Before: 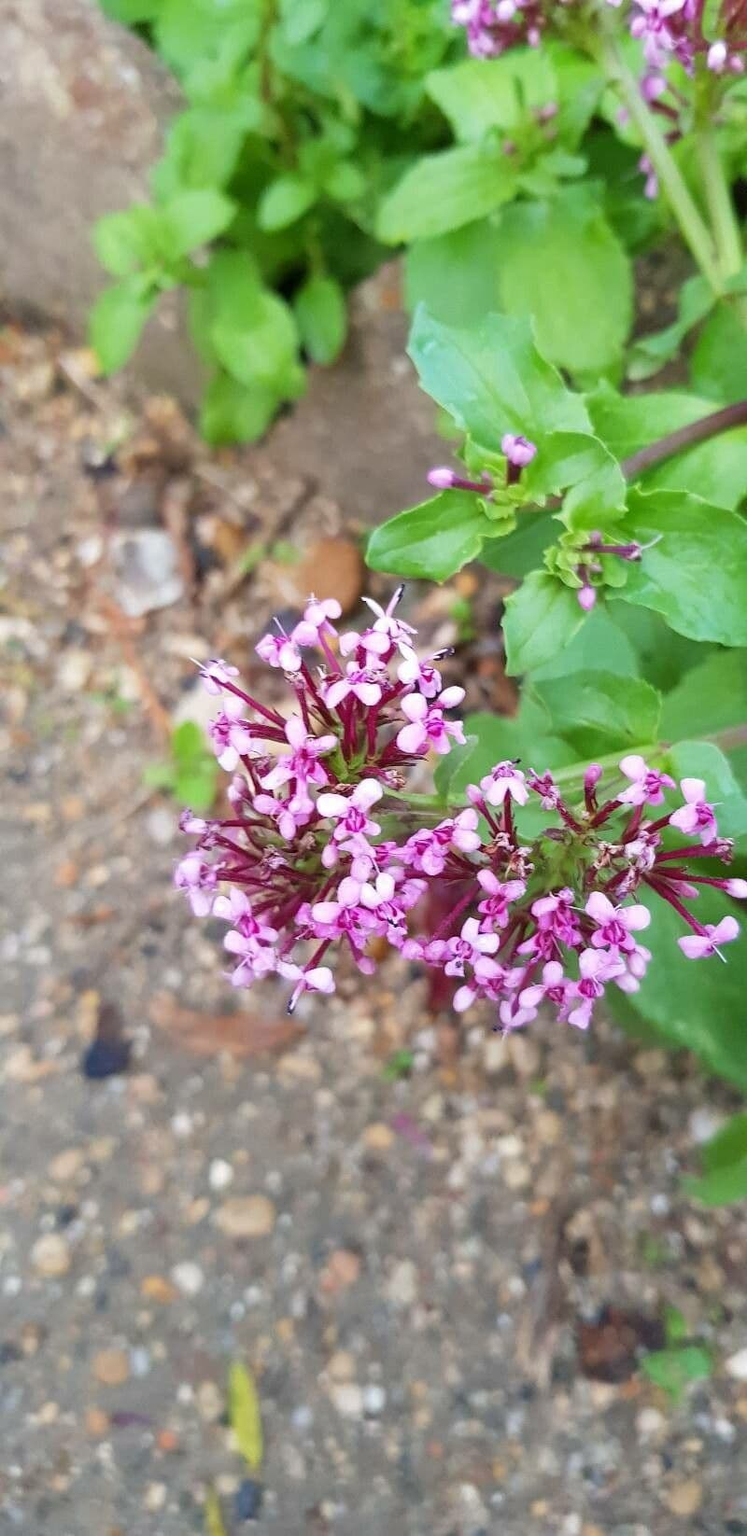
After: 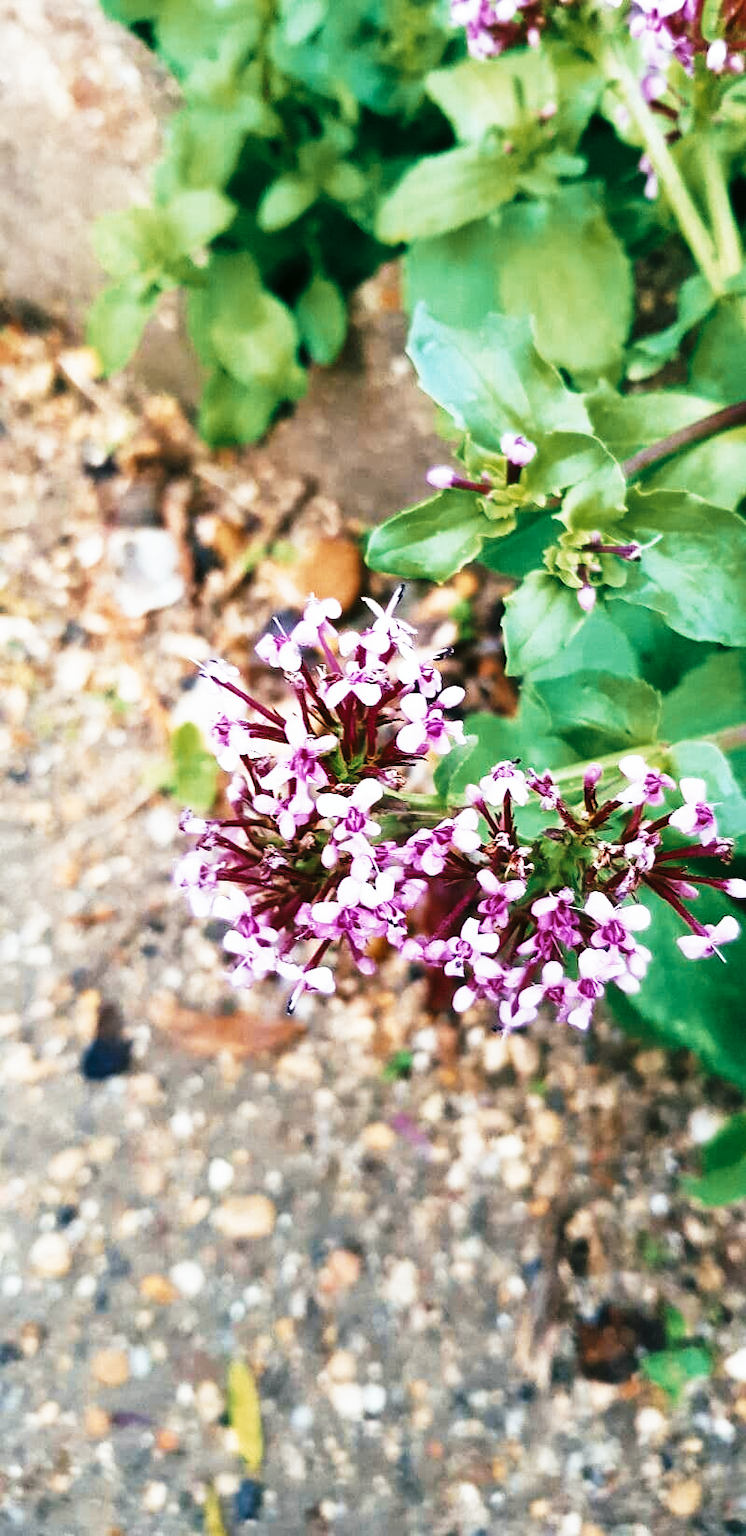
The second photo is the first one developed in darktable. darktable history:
tone curve: curves: ch0 [(0, 0) (0.003, 0.003) (0.011, 0.006) (0.025, 0.01) (0.044, 0.016) (0.069, 0.02) (0.1, 0.025) (0.136, 0.034) (0.177, 0.051) (0.224, 0.08) (0.277, 0.131) (0.335, 0.209) (0.399, 0.328) (0.468, 0.47) (0.543, 0.629) (0.623, 0.788) (0.709, 0.903) (0.801, 0.965) (0.898, 0.989) (1, 1)], preserve colors none
color look up table: target L [98.72, 84.75, 78.68, 55.08, 66.27, 64.54, 74.98, 47.56, 56.59, 55.3, 46.69, 37.77, 27.64, 200.02, 77.26, 58.29, 62.92, 50.2, 41.04, 51.7, 38.23, 40.37, 36.43, 33.94, 15.22, 84.41, 76.72, 47.82, 58.17, 50.04, 55.43, 40.7, 36.53, 35.83, 35.05, 33.89, 27.62, 33.57, 24.73, 17.86, 2.953, 54.37, 69.53, 53.68, 67.81, 50.93, 47.2, 43.79, 11.73], target a [0.366, -1.572, -15.73, -15.88, 1.778, -3.928, -4.214, -23.23, -21.97, 1.729, -14.36, -16.05, -20.31, 0, 4.344, 6.765, 17.04, 20.71, 34.45, 10.1, 29.61, 11.38, 22.14, 20.74, -1.091, 2.326, 15.78, 38.37, 1.342, 31.86, 14.75, -4.04, 29.63, 21.54, -2.673, 0.58, 23.61, -0.024, 34.88, 2.776, 0.738, -15.41, -19, -15.06, -5.936, -12.4, -10.32, -11.7, -17.58], target b [4.584, 20.69, -9.451, -10.16, 42.16, 40.11, 21.78, 21.46, 11.49, 33.03, -3.512, 9.752, 13.17, 0, 17.67, 35.59, 1.729, 31.25, -2.787, 20.59, 32.11, 28.82, 28.99, 35.16, 5.242, -2.741, -12.5, -25.14, -15.9, -15.28, -0.218, -17.04, -12.58, -6.794, -15.58, -18.72, -24.63, -17.71, -34.93, -21.93, 0.264, -10.62, -16.91, -10.78, -1.312, -12.03, -11.5, -6.89, 0.46], num patches 49
